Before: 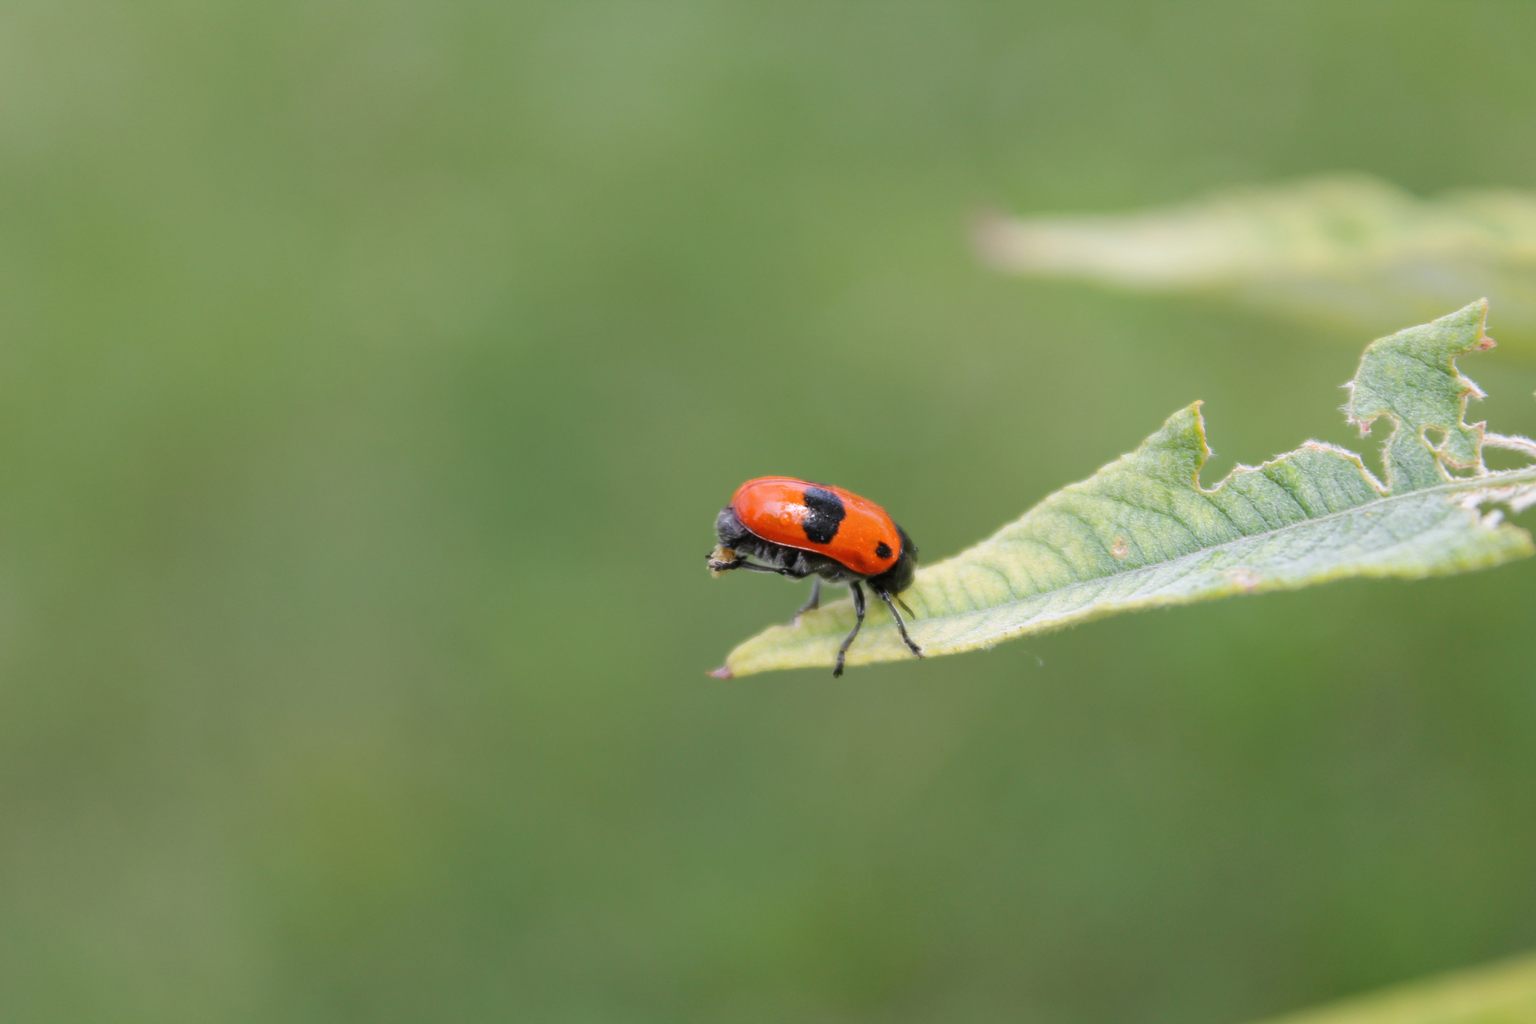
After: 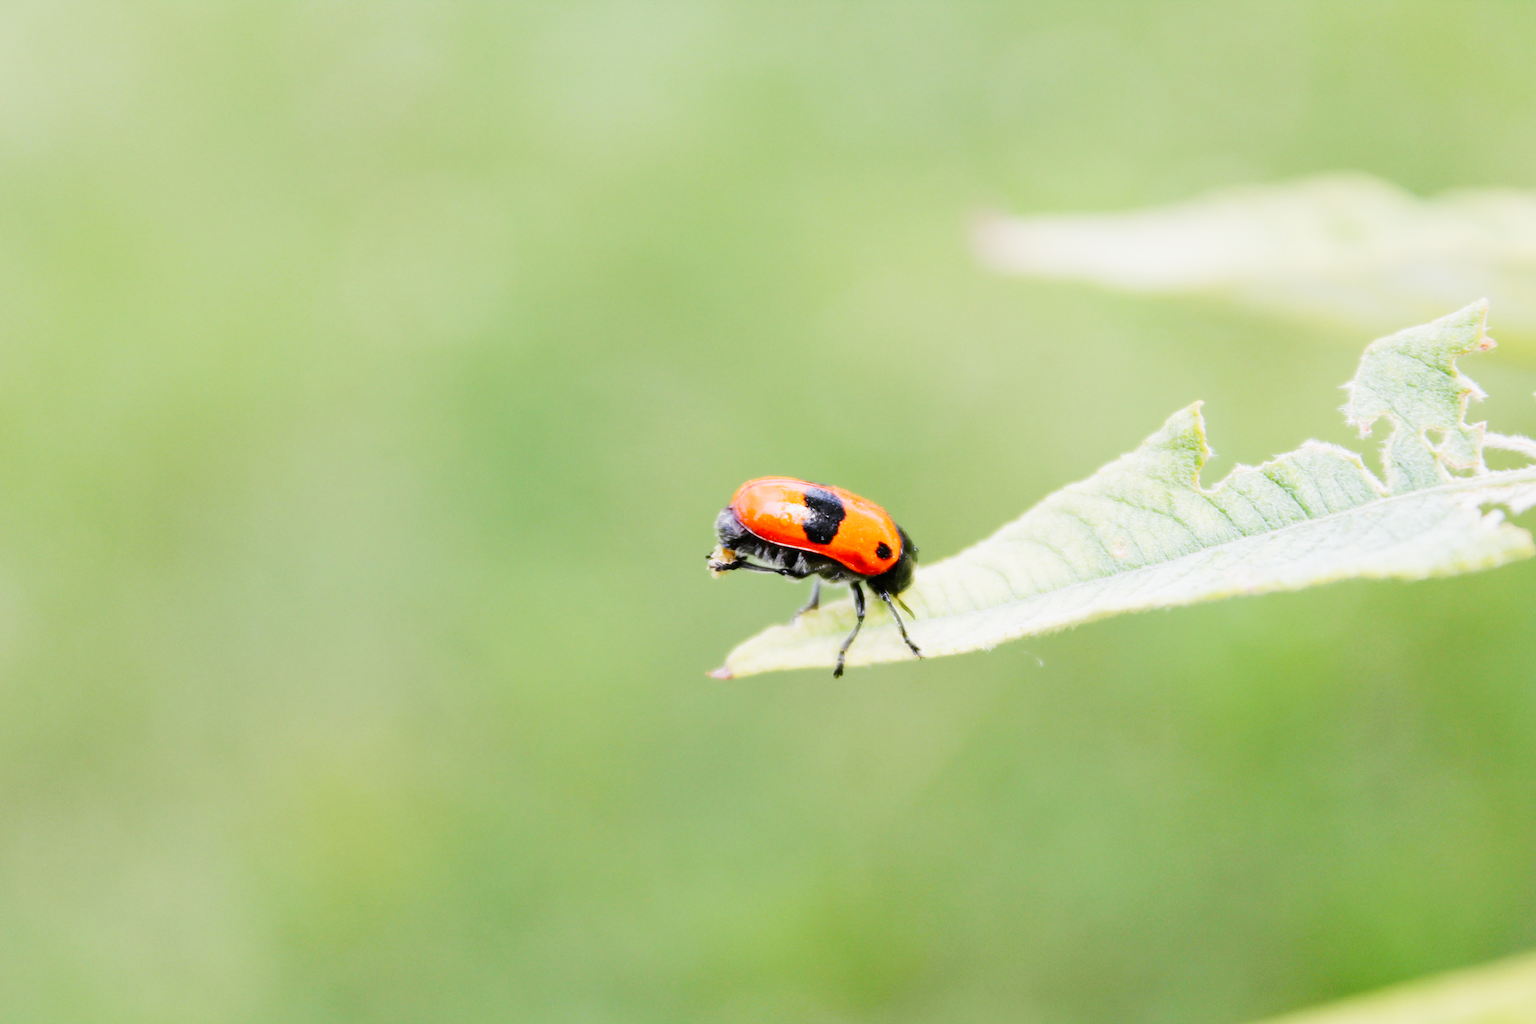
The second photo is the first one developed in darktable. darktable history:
exposure: black level correction -0.005, exposure 1.006 EV, compensate highlight preservation false
tone equalizer: -7 EV 0.107 EV, smoothing diameter 2.17%, edges refinement/feathering 18.12, mask exposure compensation -1.57 EV, filter diffusion 5
contrast brightness saturation: contrast 0.147, brightness -0.01, saturation 0.101
filmic rgb: black relative exposure -7.5 EV, white relative exposure 4.99 EV, threshold 5.98 EV, hardness 3.35, contrast 1.301, preserve chrominance no, color science v5 (2021), enable highlight reconstruction true
